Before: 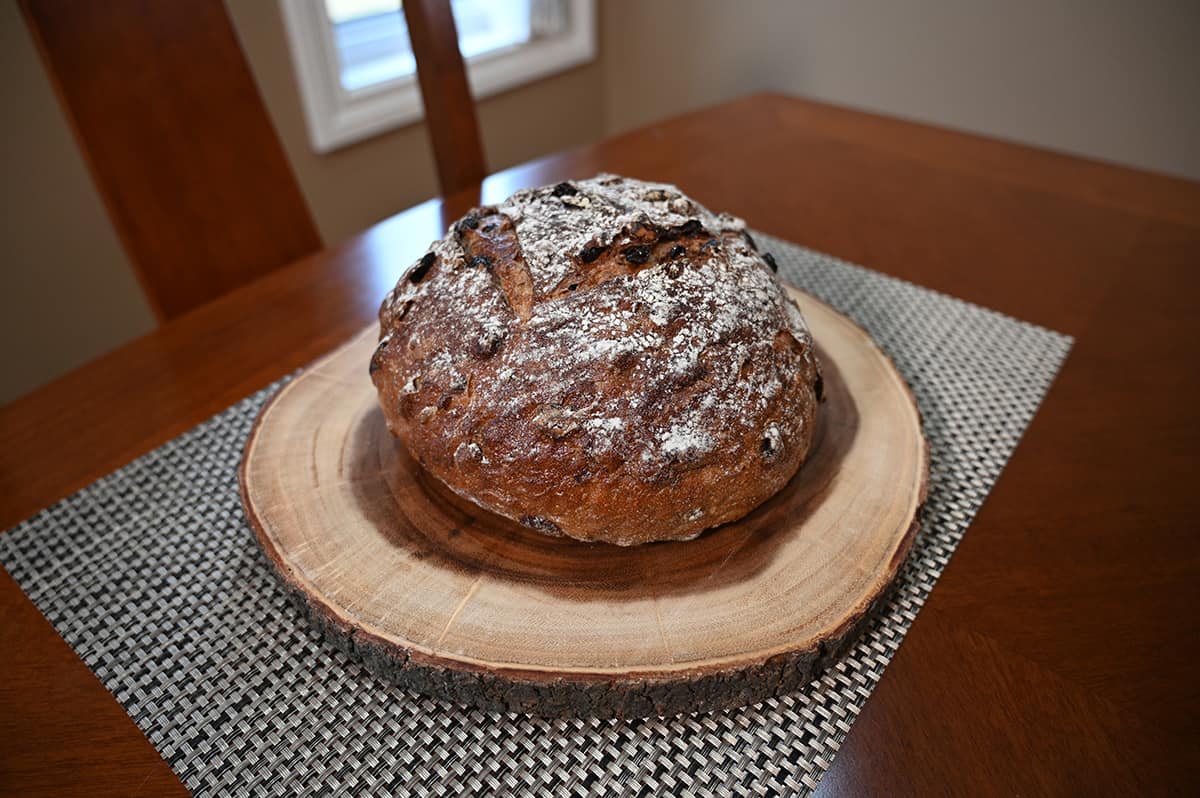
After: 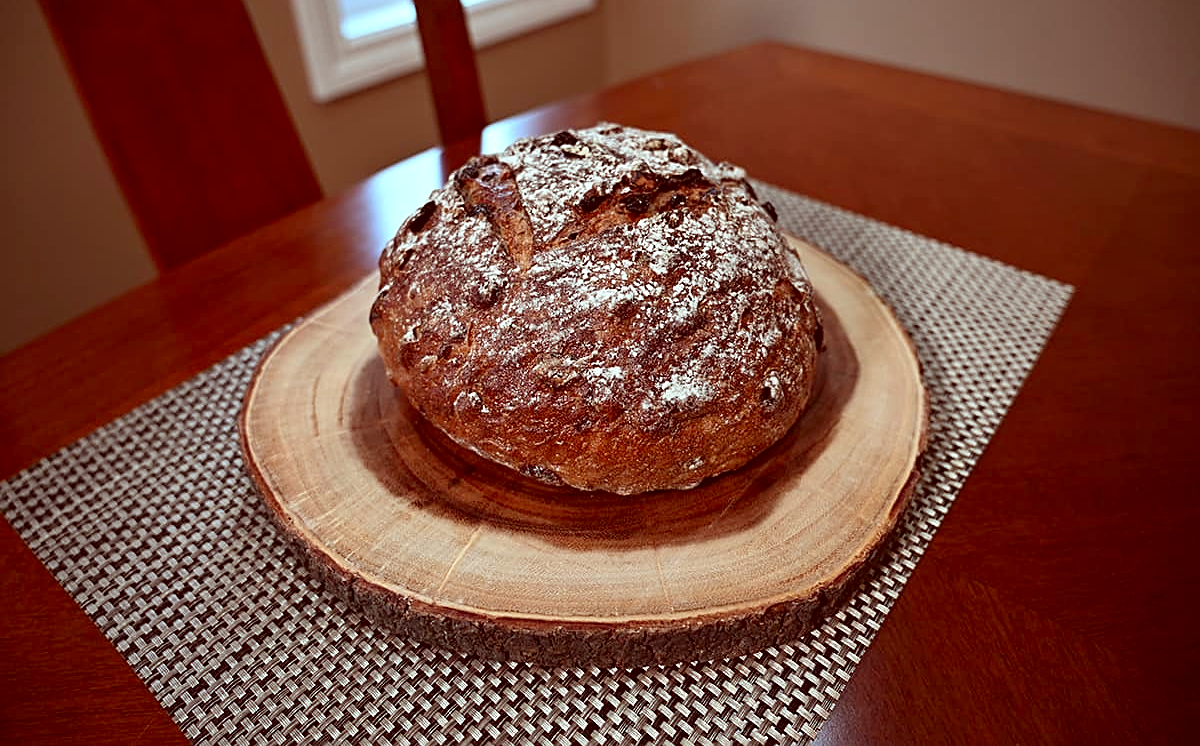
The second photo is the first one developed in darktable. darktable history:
color correction: highlights a* -7.05, highlights b* -0.156, shadows a* 20.79, shadows b* 12.44
crop and rotate: top 6.506%
sharpen: on, module defaults
contrast equalizer: y [[0.6 ×6], [0.55 ×6], [0 ×6], [0 ×6], [0 ×6]], mix 0.166
